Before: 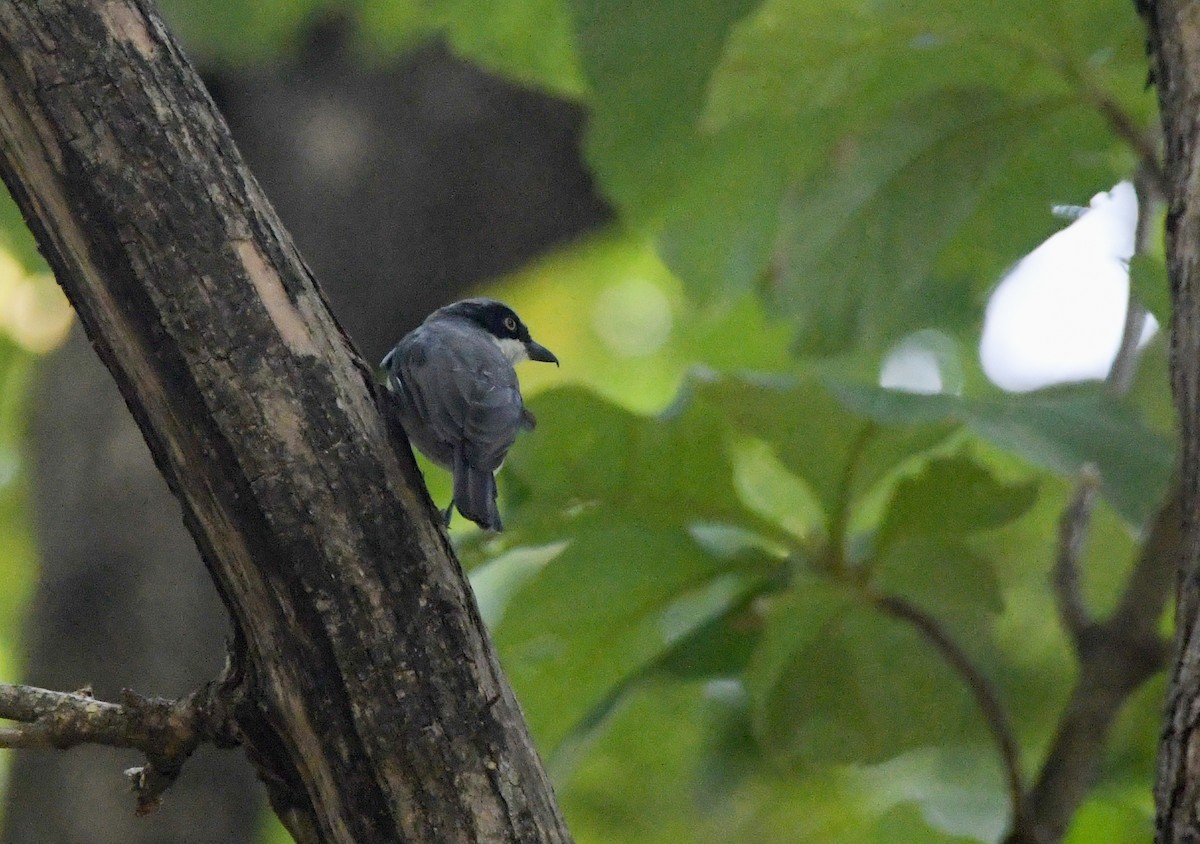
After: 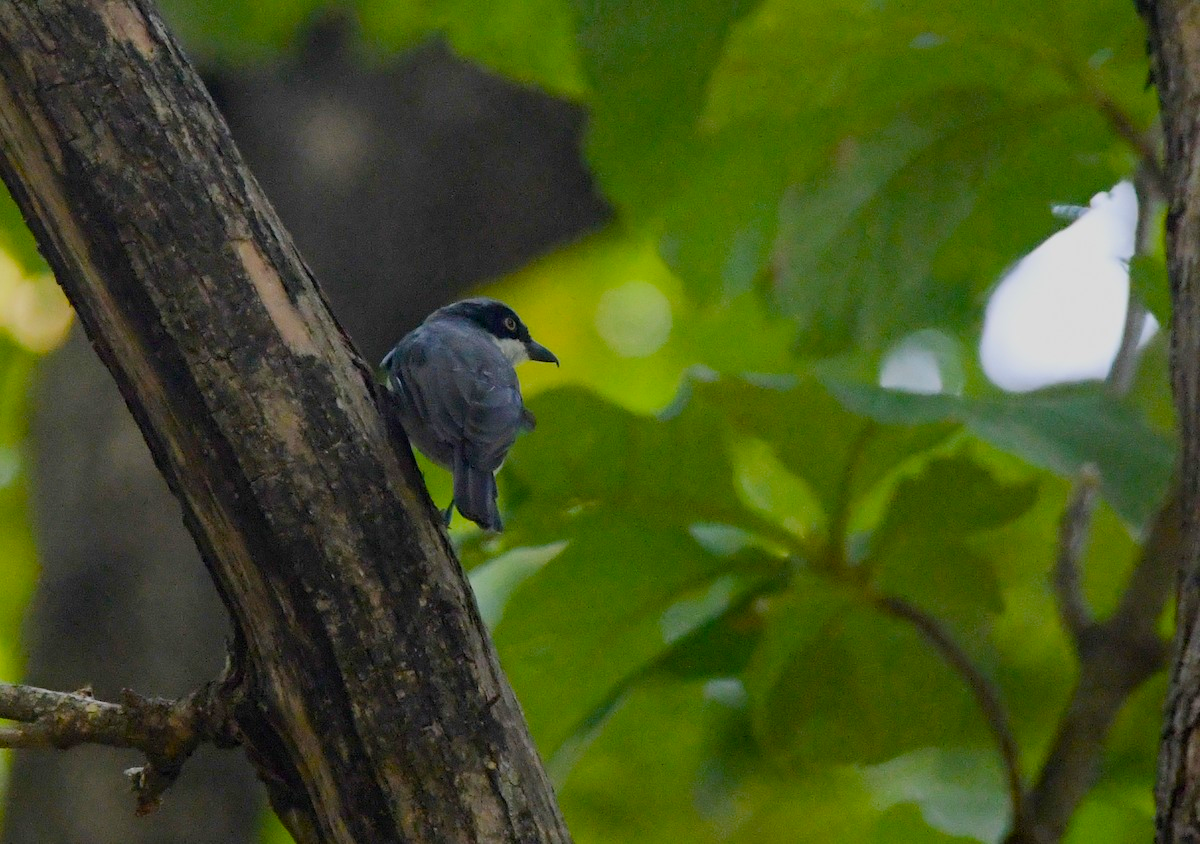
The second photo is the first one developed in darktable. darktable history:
color balance rgb: linear chroma grading › shadows 31.782%, linear chroma grading › global chroma -2.517%, linear chroma grading › mid-tones 3.768%, perceptual saturation grading › global saturation 24.971%, global vibrance 20%
exposure: exposure -0.428 EV, compensate highlight preservation false
